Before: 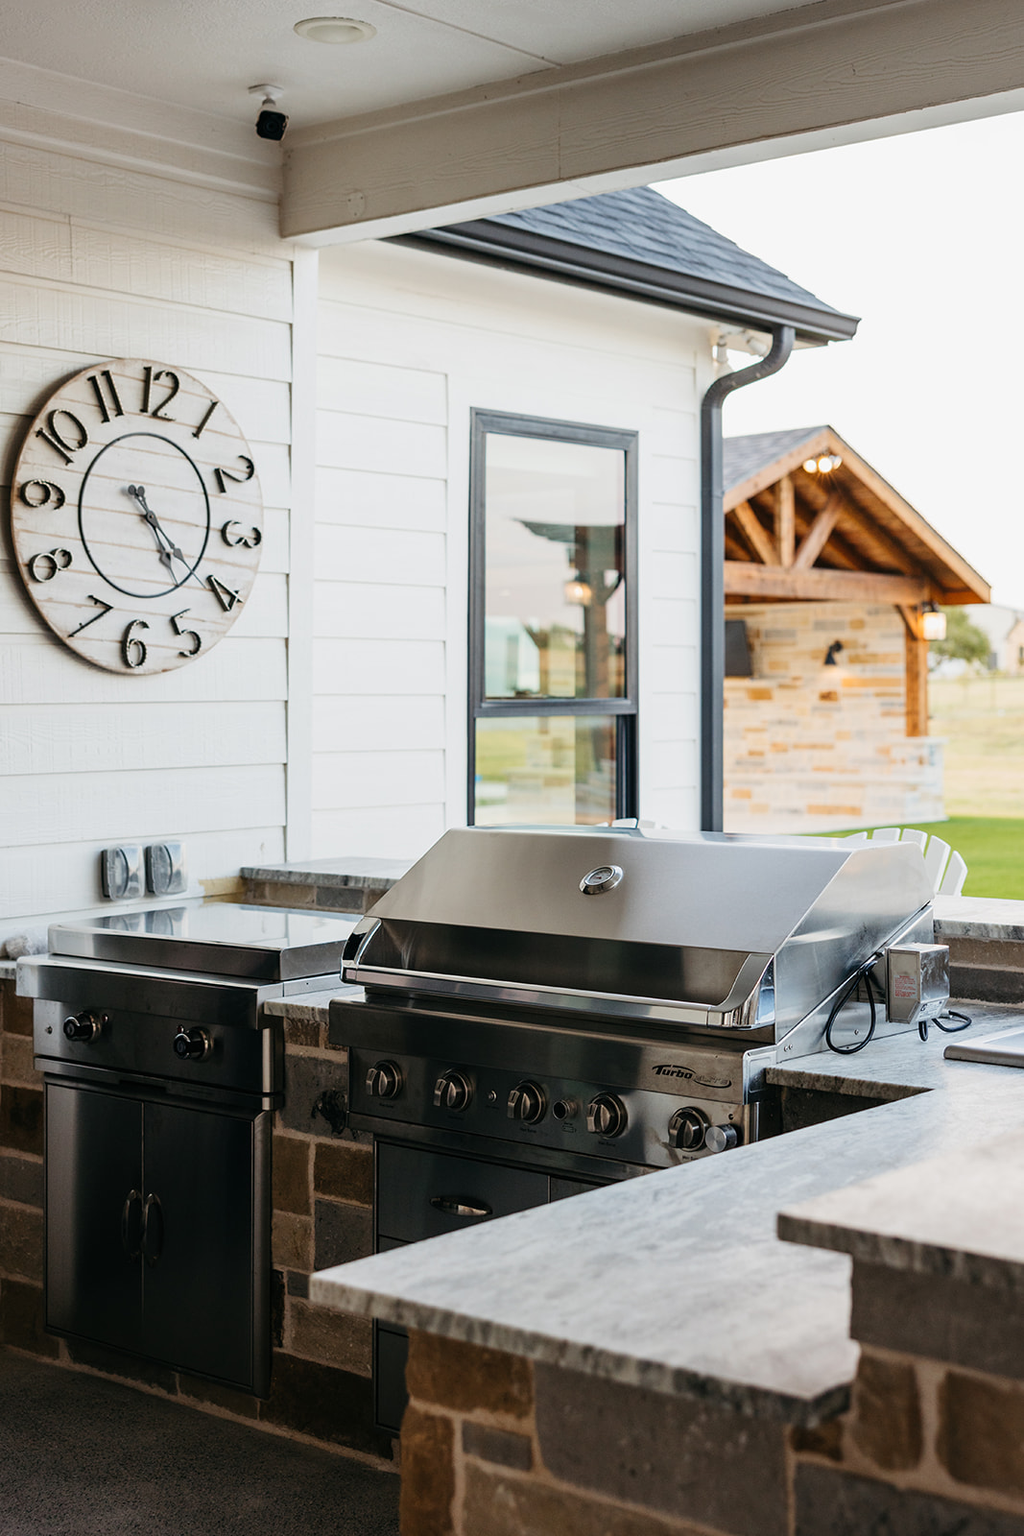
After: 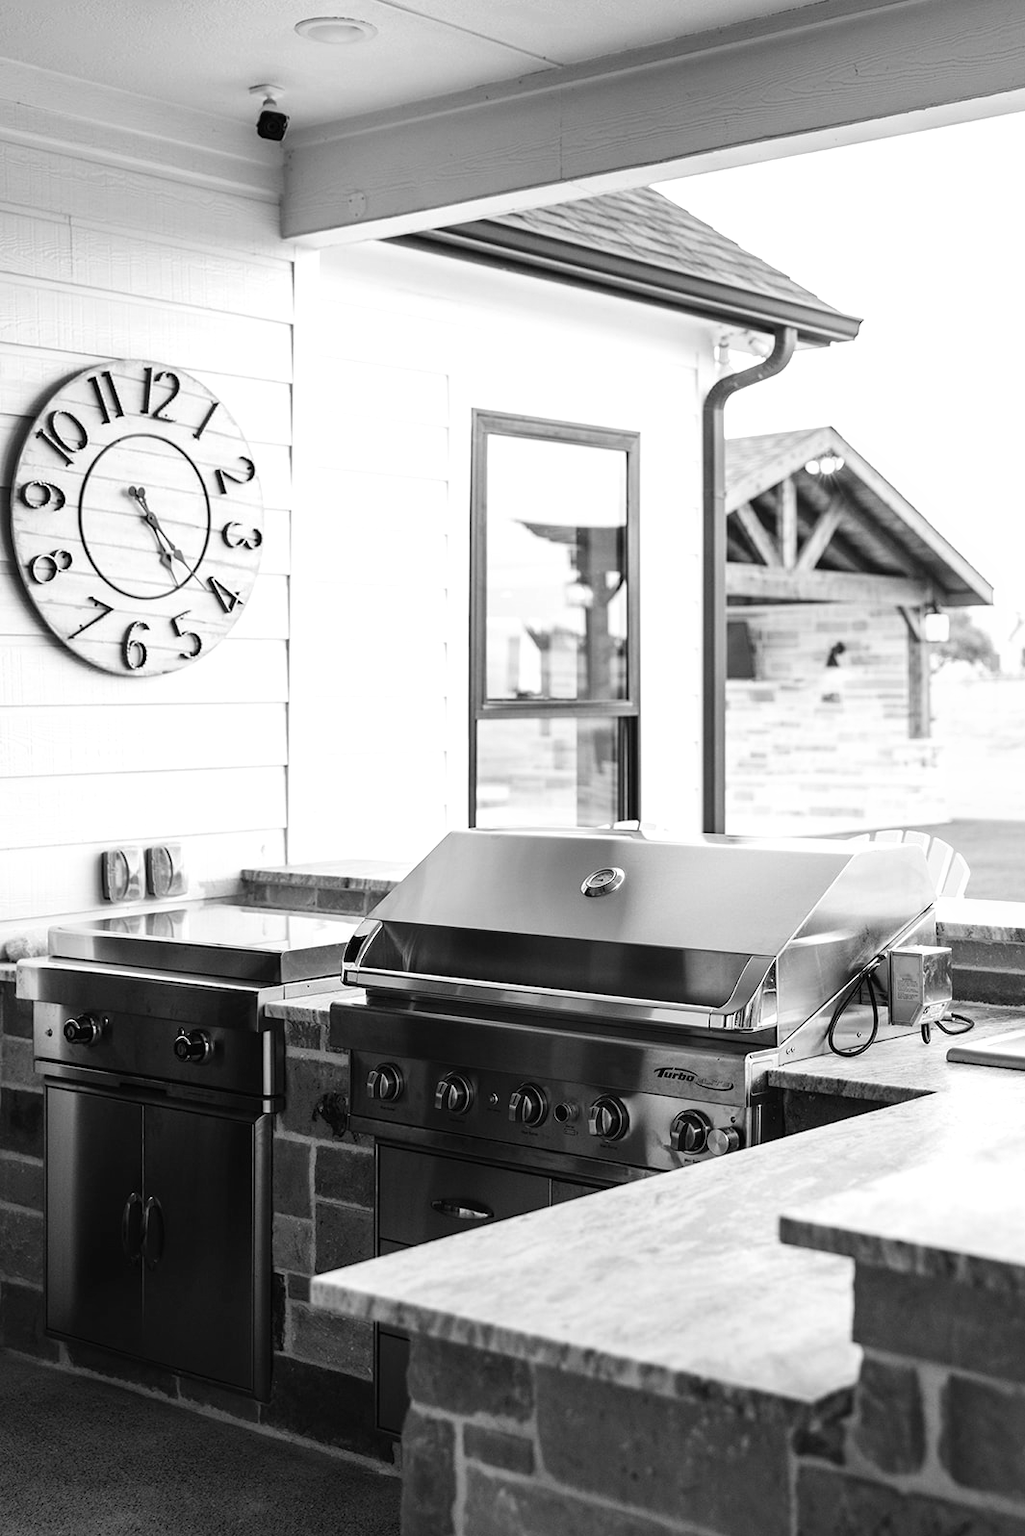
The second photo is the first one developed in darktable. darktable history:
velvia: on, module defaults
exposure: black level correction 0, exposure 0.5 EV, compensate exposure bias true, compensate highlight preservation false
crop: top 0.05%, bottom 0.098%
monochrome: on, module defaults
white balance: emerald 1
color balance rgb: on, module defaults
